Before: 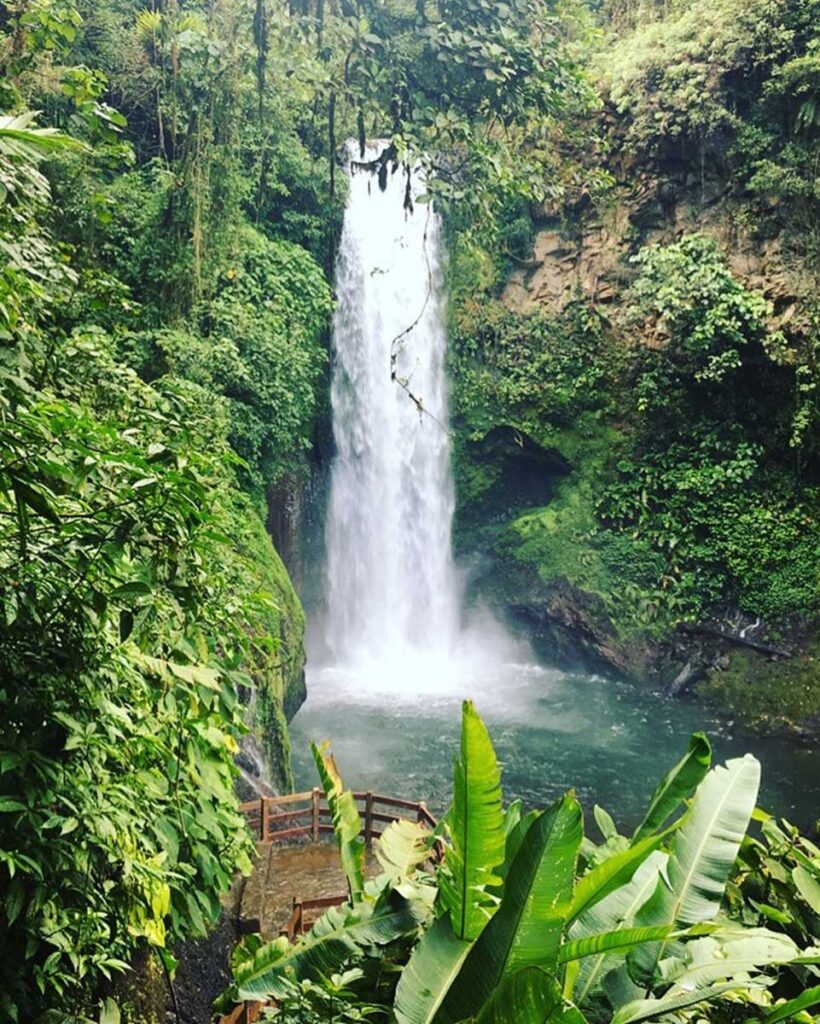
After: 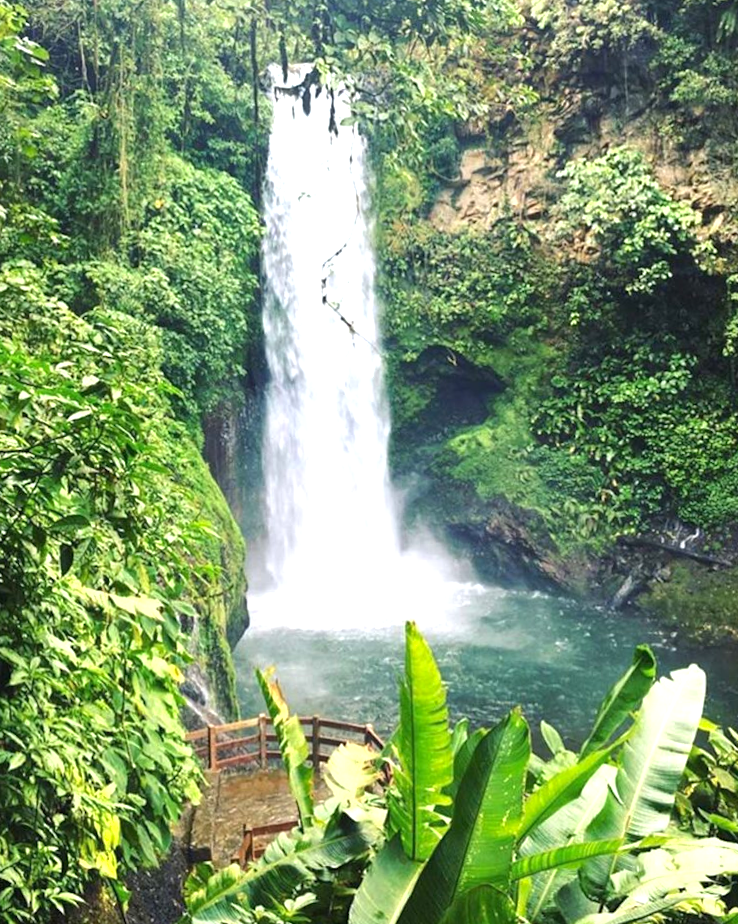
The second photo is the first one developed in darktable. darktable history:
crop and rotate: angle 2.08°, left 5.941%, top 5.716%
shadows and highlights: shadows 25.94, highlights -26.28
exposure: black level correction 0, exposure 0.703 EV, compensate highlight preservation false
